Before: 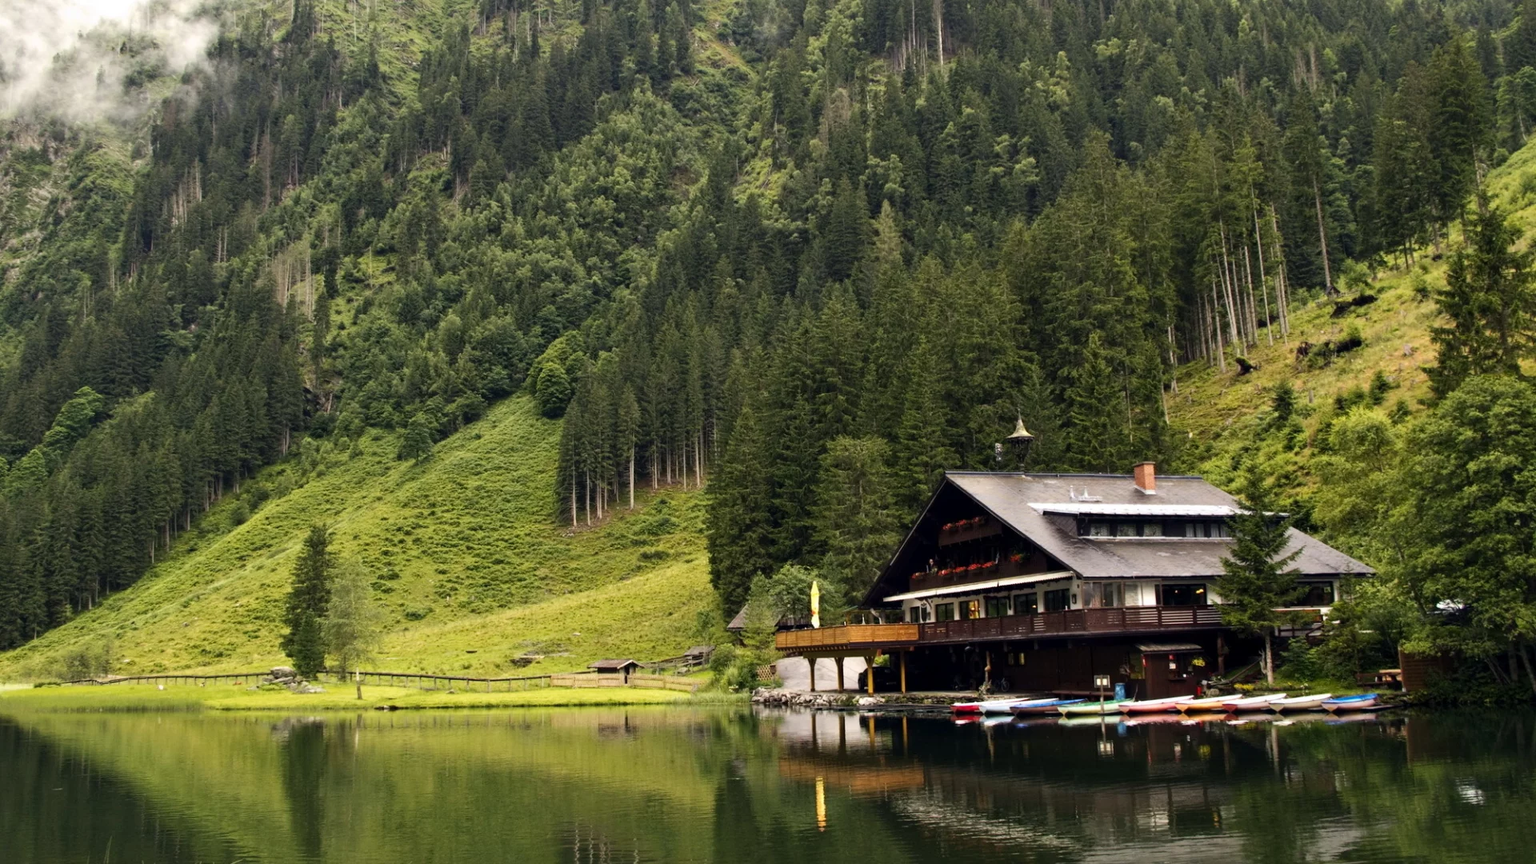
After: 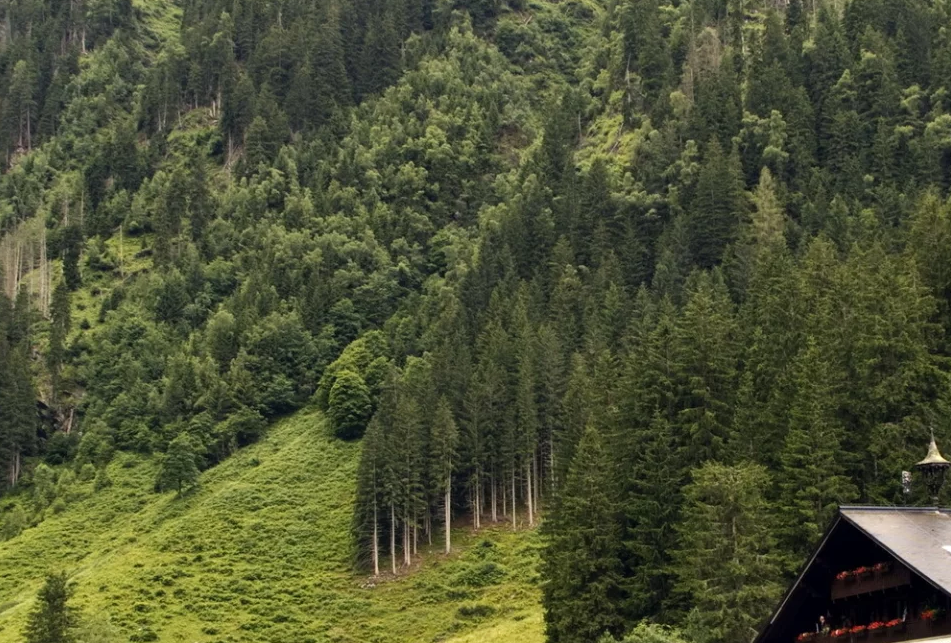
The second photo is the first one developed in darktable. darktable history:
shadows and highlights: shadows 11.38, white point adjustment 1.23, soften with gaussian
crop: left 17.857%, top 7.734%, right 32.594%, bottom 32.693%
